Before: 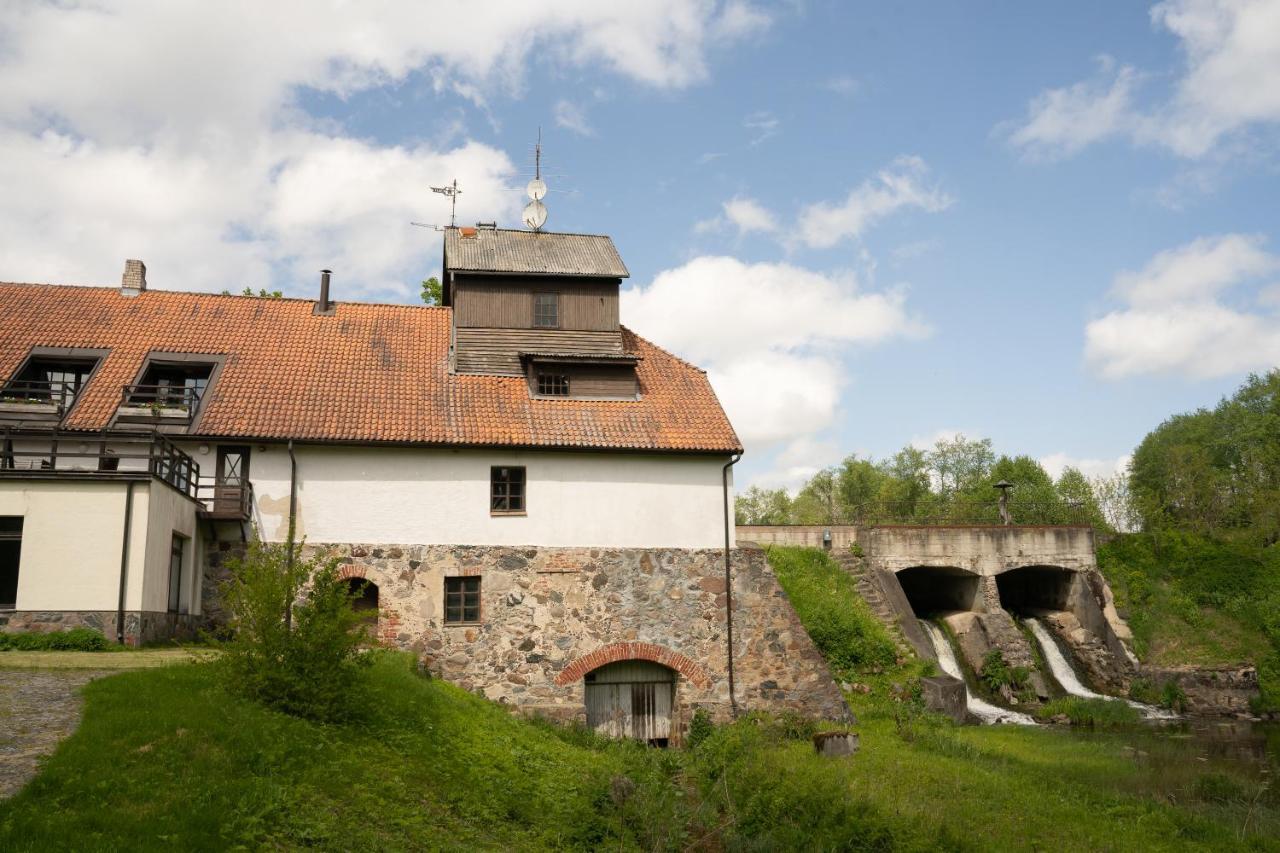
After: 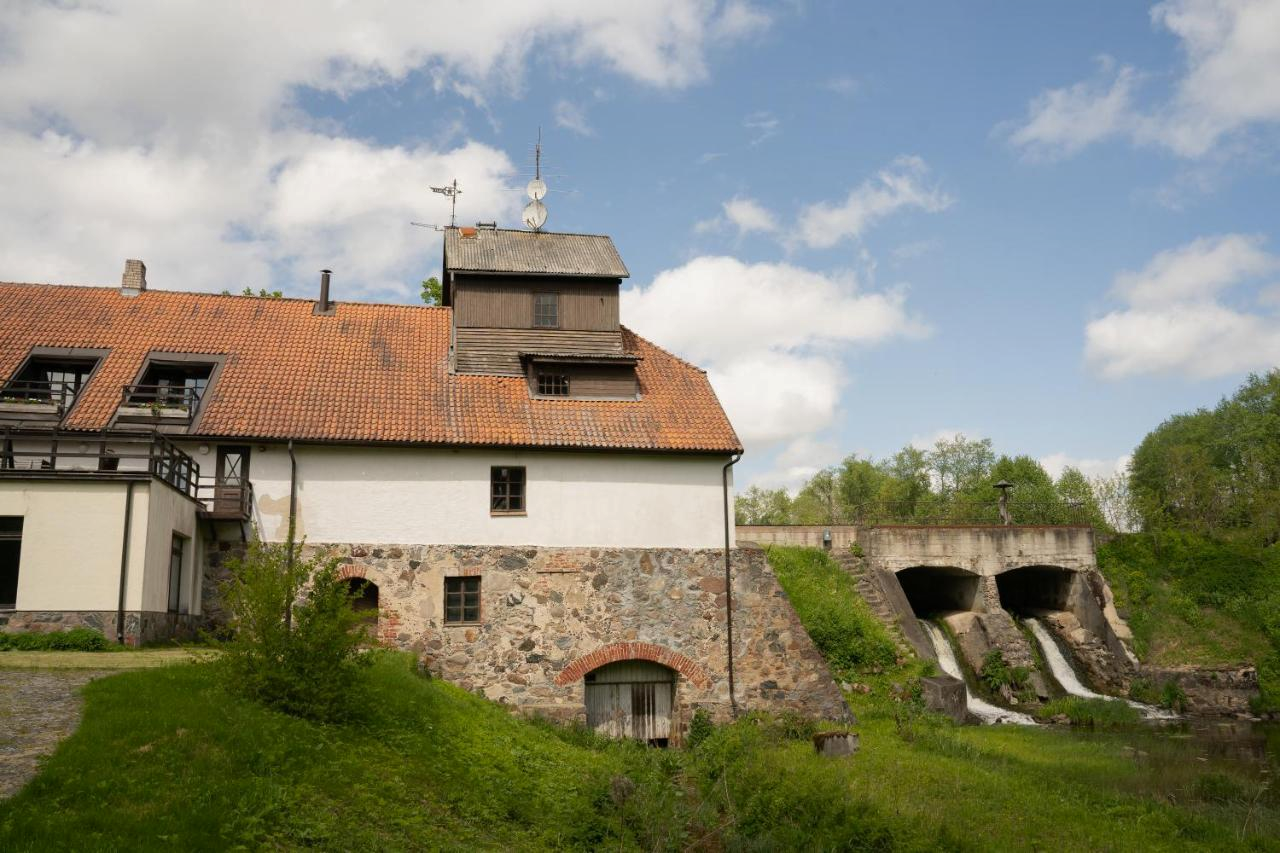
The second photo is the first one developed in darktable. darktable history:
shadows and highlights: shadows -20.04, white point adjustment -2.07, highlights -35.11
